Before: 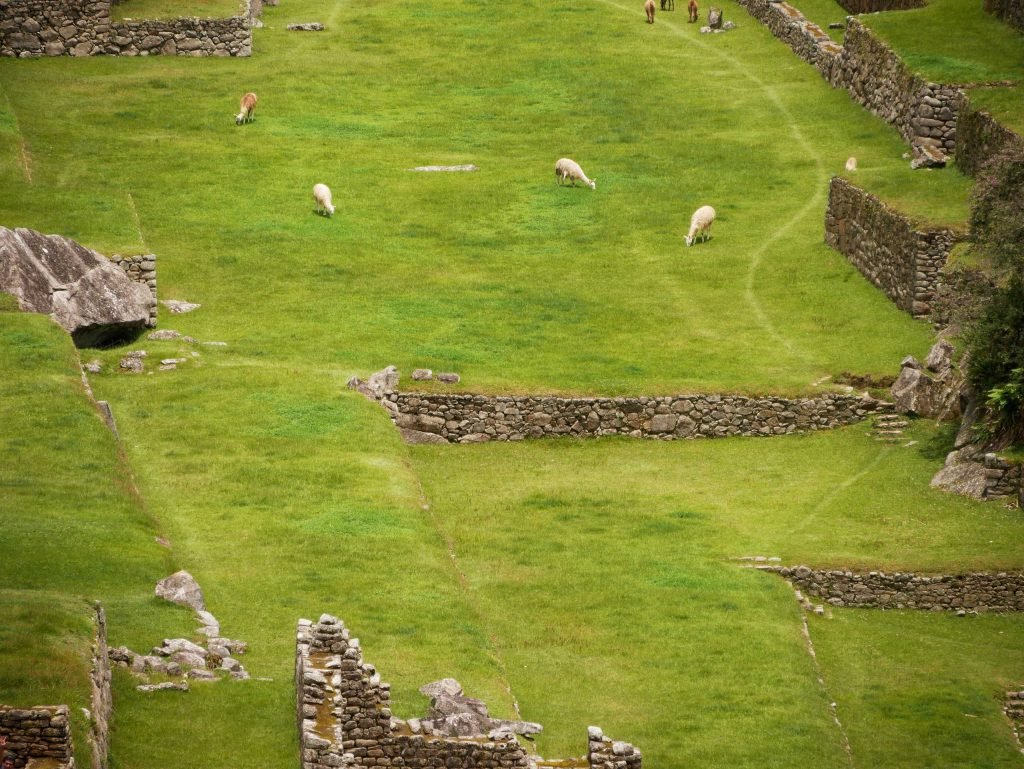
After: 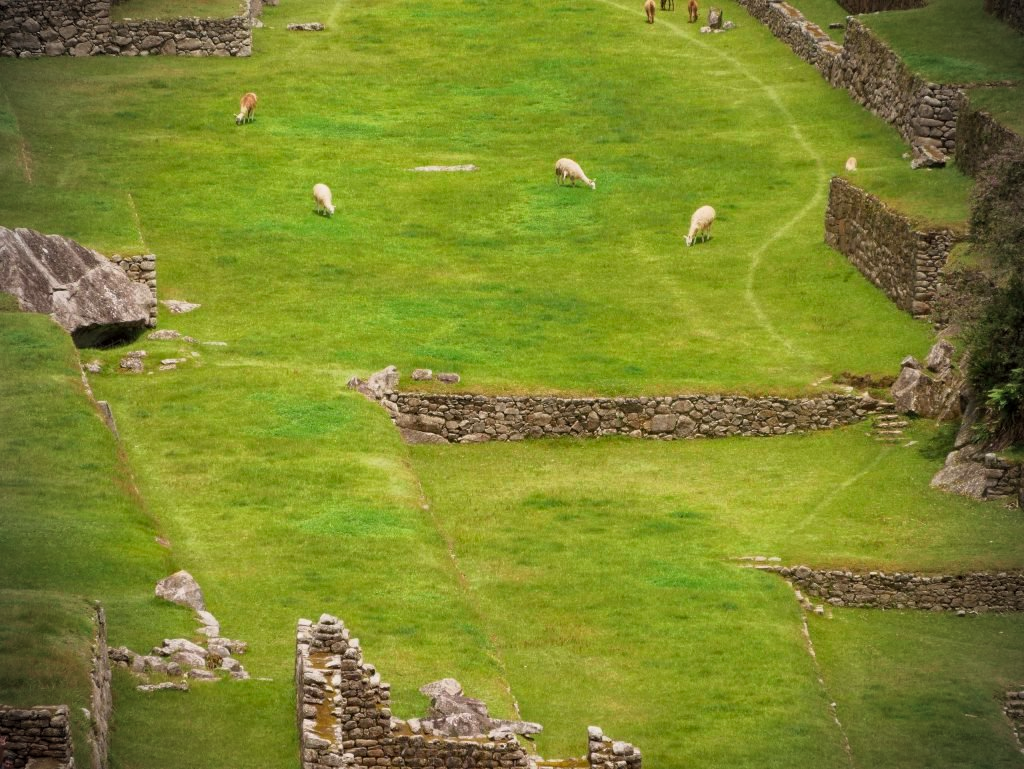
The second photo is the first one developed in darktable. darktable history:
tone curve: curves: ch0 [(0.013, 0) (0.061, 0.068) (0.239, 0.256) (0.502, 0.505) (0.683, 0.676) (0.761, 0.773) (0.858, 0.858) (0.987, 0.945)]; ch1 [(0, 0) (0.172, 0.123) (0.304, 0.267) (0.414, 0.395) (0.472, 0.473) (0.502, 0.508) (0.521, 0.528) (0.583, 0.595) (0.654, 0.673) (0.728, 0.761) (1, 1)]; ch2 [(0, 0) (0.411, 0.424) (0.485, 0.476) (0.502, 0.502) (0.553, 0.557) (0.57, 0.576) (1, 1)], color space Lab, independent channels, preserve colors none
vignetting: on, module defaults
